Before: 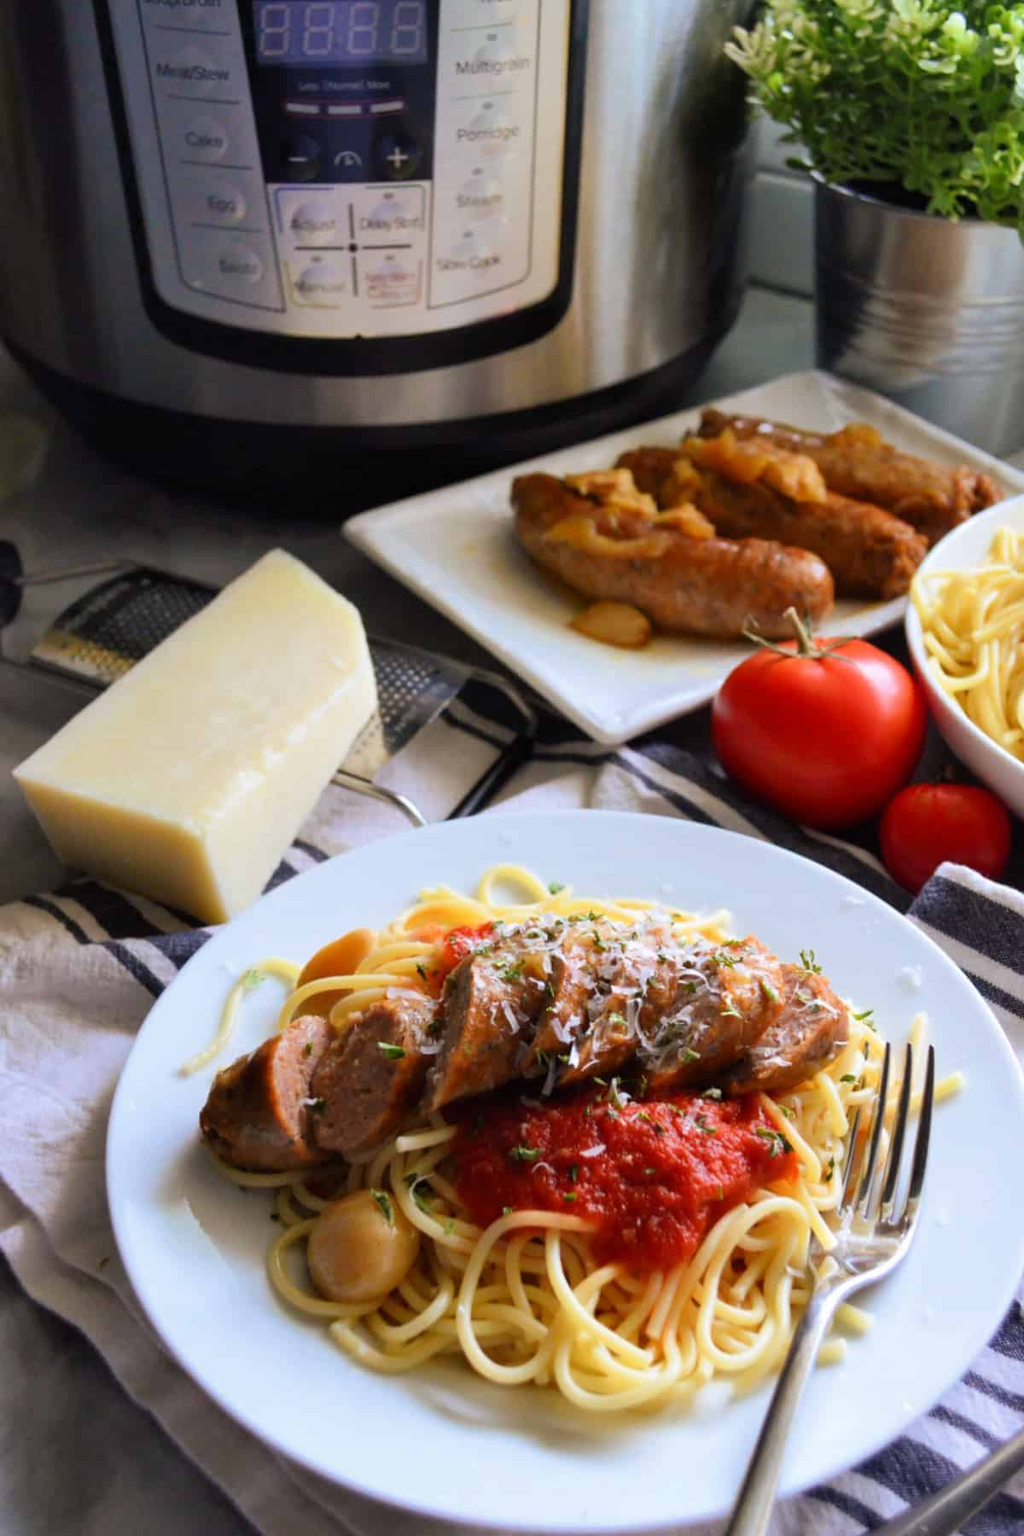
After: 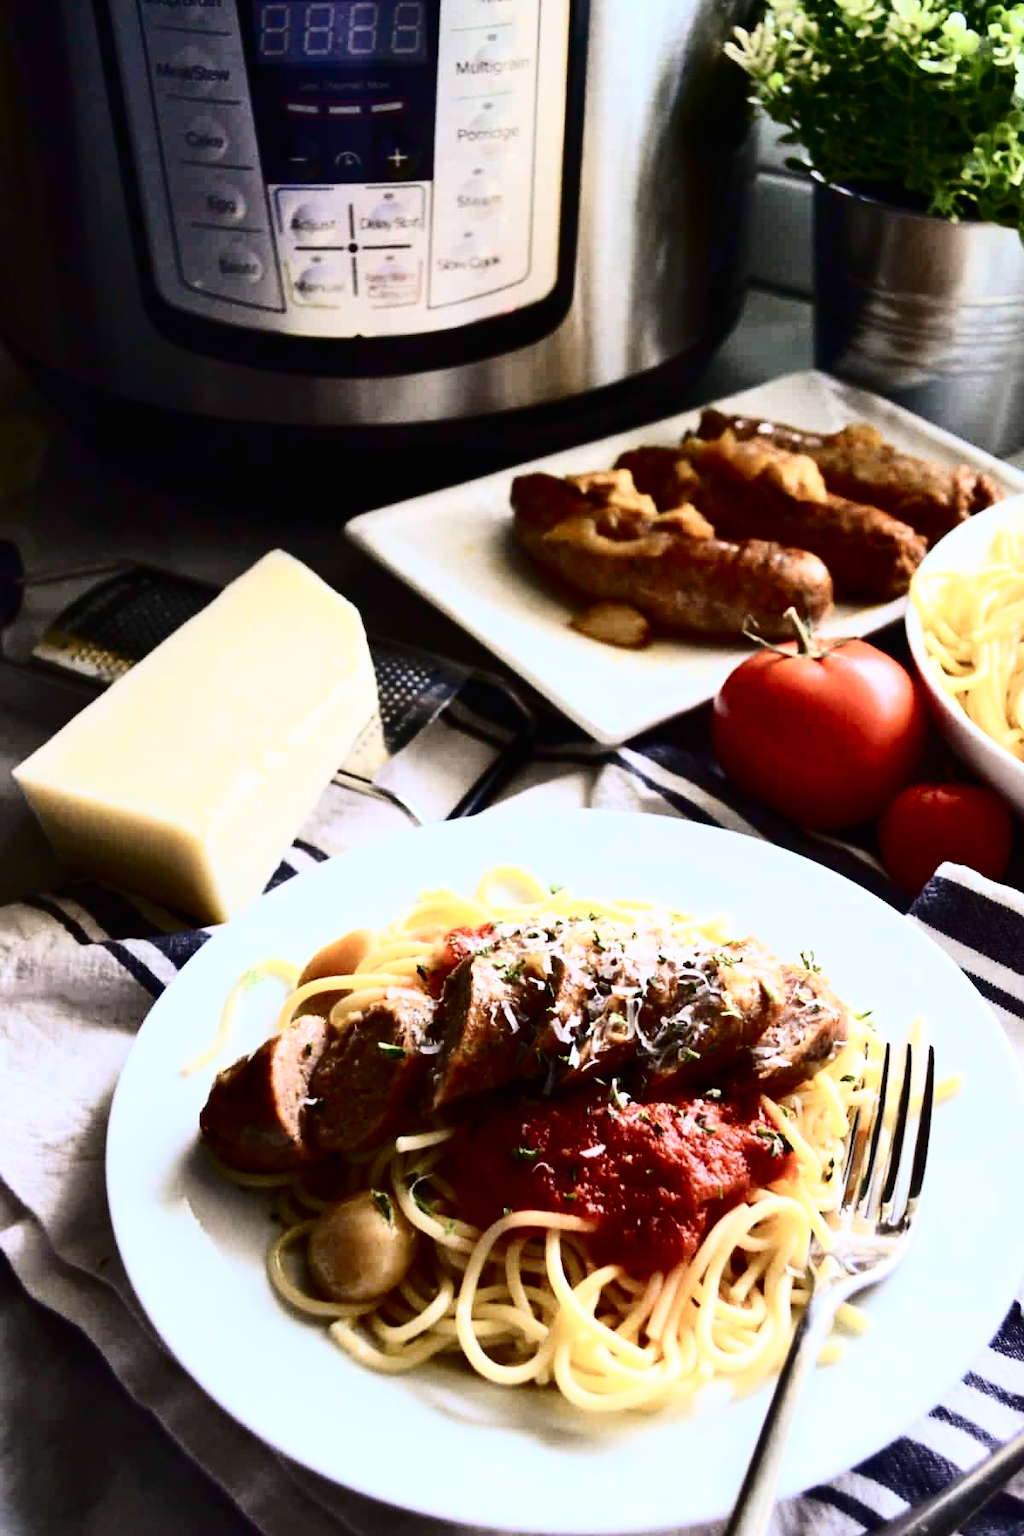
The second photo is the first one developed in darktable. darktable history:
tone curve: curves: ch0 [(0, 0) (0.003, 0.004) (0.011, 0.006) (0.025, 0.008) (0.044, 0.012) (0.069, 0.017) (0.1, 0.021) (0.136, 0.029) (0.177, 0.043) (0.224, 0.062) (0.277, 0.108) (0.335, 0.166) (0.399, 0.301) (0.468, 0.467) (0.543, 0.64) (0.623, 0.803) (0.709, 0.908) (0.801, 0.969) (0.898, 0.988) (1, 1)], color space Lab, independent channels, preserve colors none
color zones: curves: ch0 [(0, 0.5) (0.143, 0.52) (0.286, 0.5) (0.429, 0.5) (0.571, 0.5) (0.714, 0.5) (0.857, 0.5) (1, 0.5)]; ch1 [(0, 0.489) (0.155, 0.45) (0.286, 0.466) (0.429, 0.5) (0.571, 0.5) (0.714, 0.5) (0.857, 0.5) (1, 0.489)]
